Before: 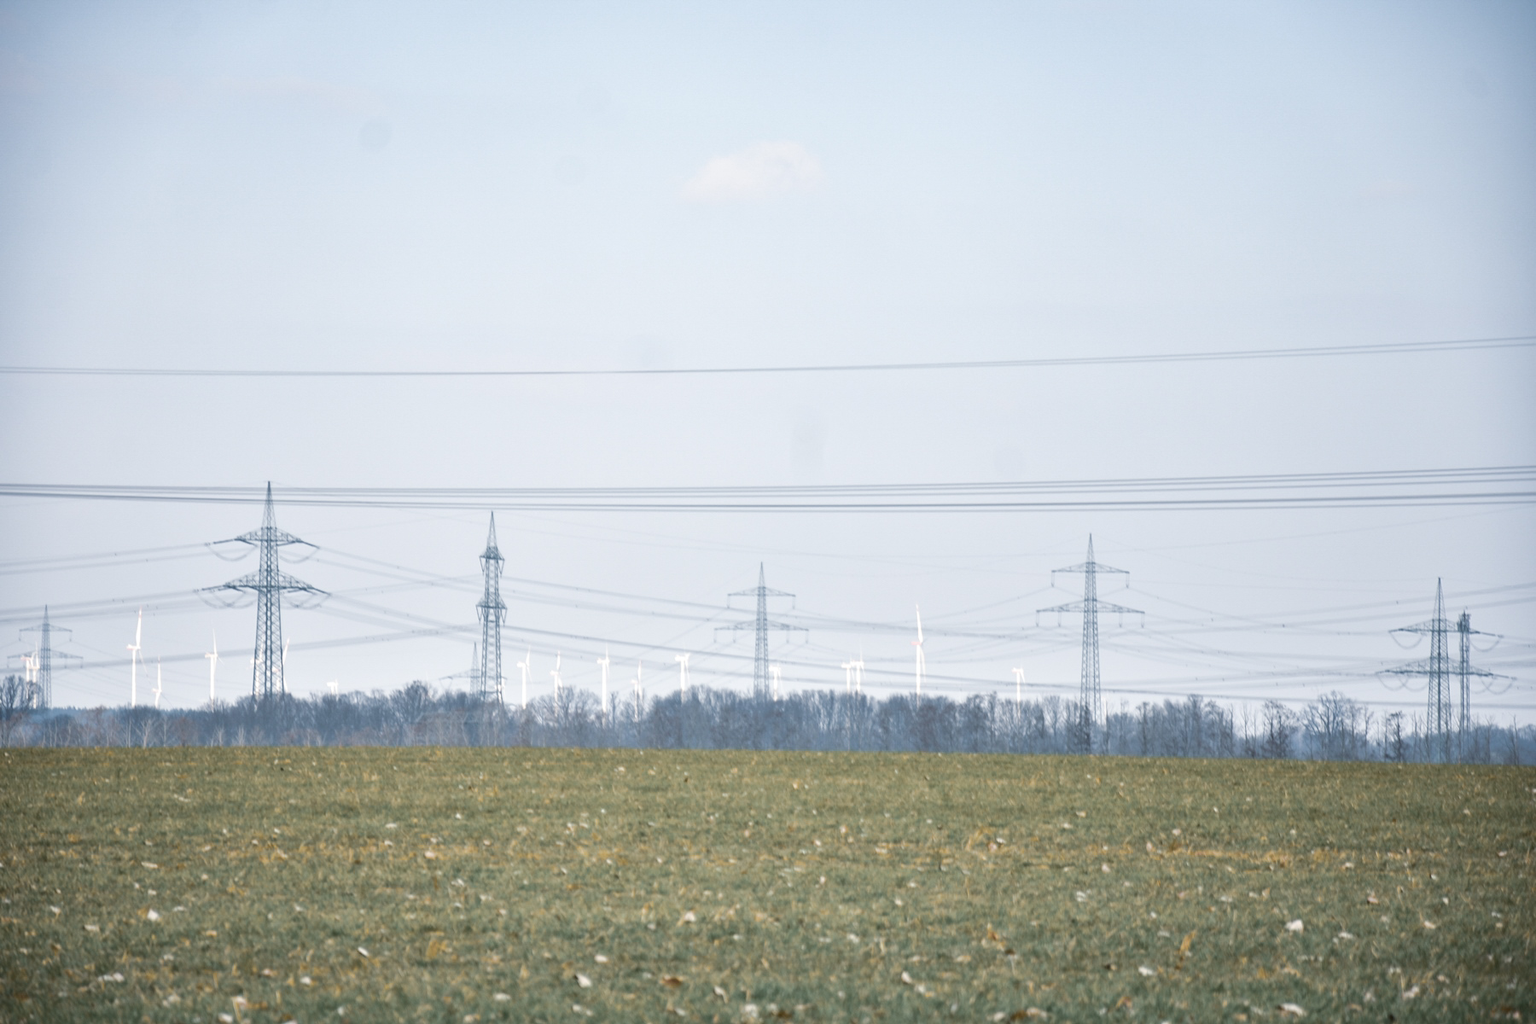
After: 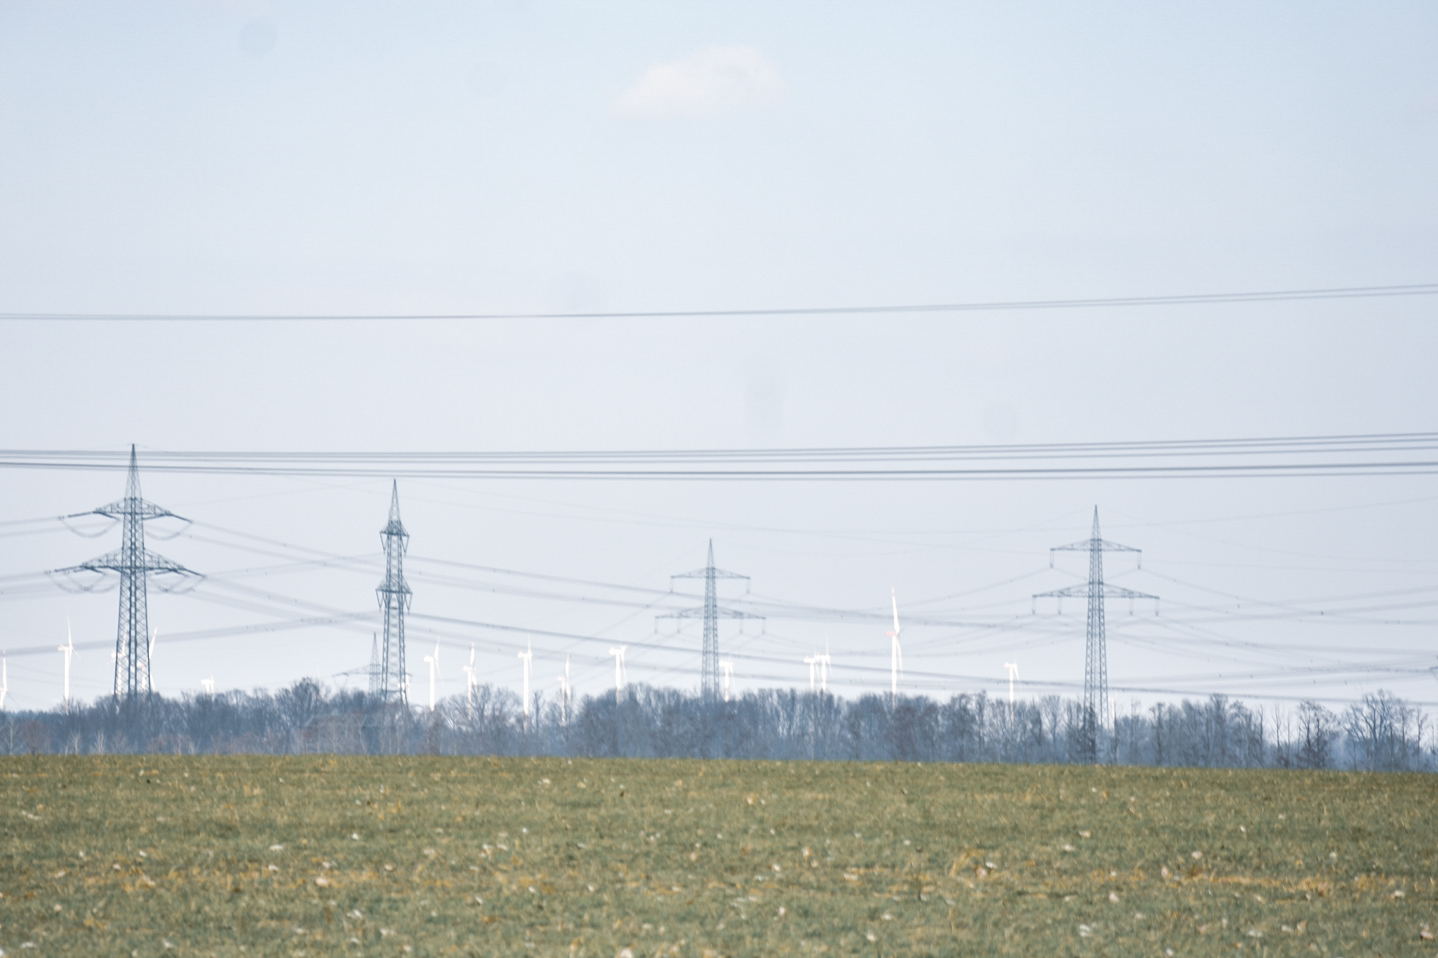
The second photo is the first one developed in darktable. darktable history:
crop and rotate: left 10.151%, top 10.063%, right 9.94%, bottom 10.05%
